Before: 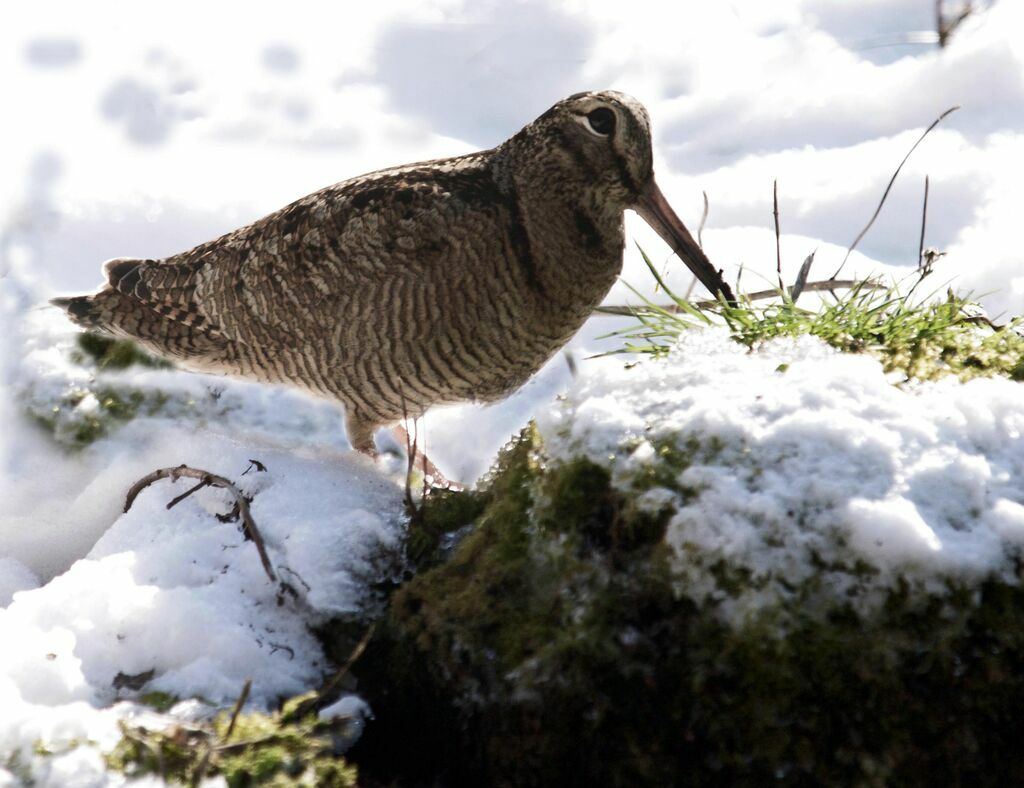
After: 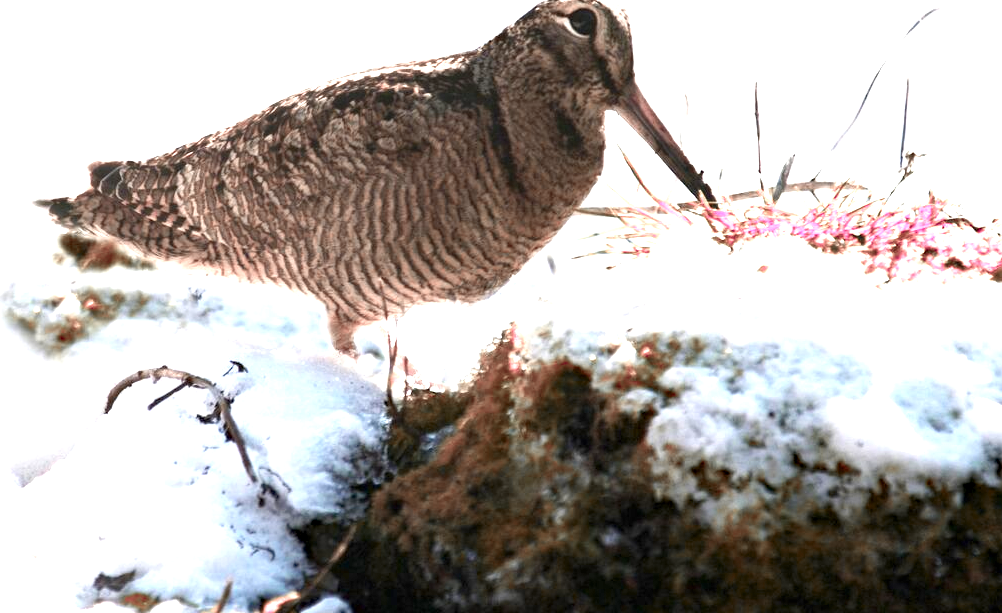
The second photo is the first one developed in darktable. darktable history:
crop and rotate: left 1.897%, top 12.684%, right 0.172%, bottom 9.457%
color zones: curves: ch2 [(0, 0.488) (0.143, 0.417) (0.286, 0.212) (0.429, 0.179) (0.571, 0.154) (0.714, 0.415) (0.857, 0.495) (1, 0.488)], mix 27.34%
exposure: black level correction 0, exposure 1.392 EV, compensate highlight preservation false
haze removal: compatibility mode true, adaptive false
